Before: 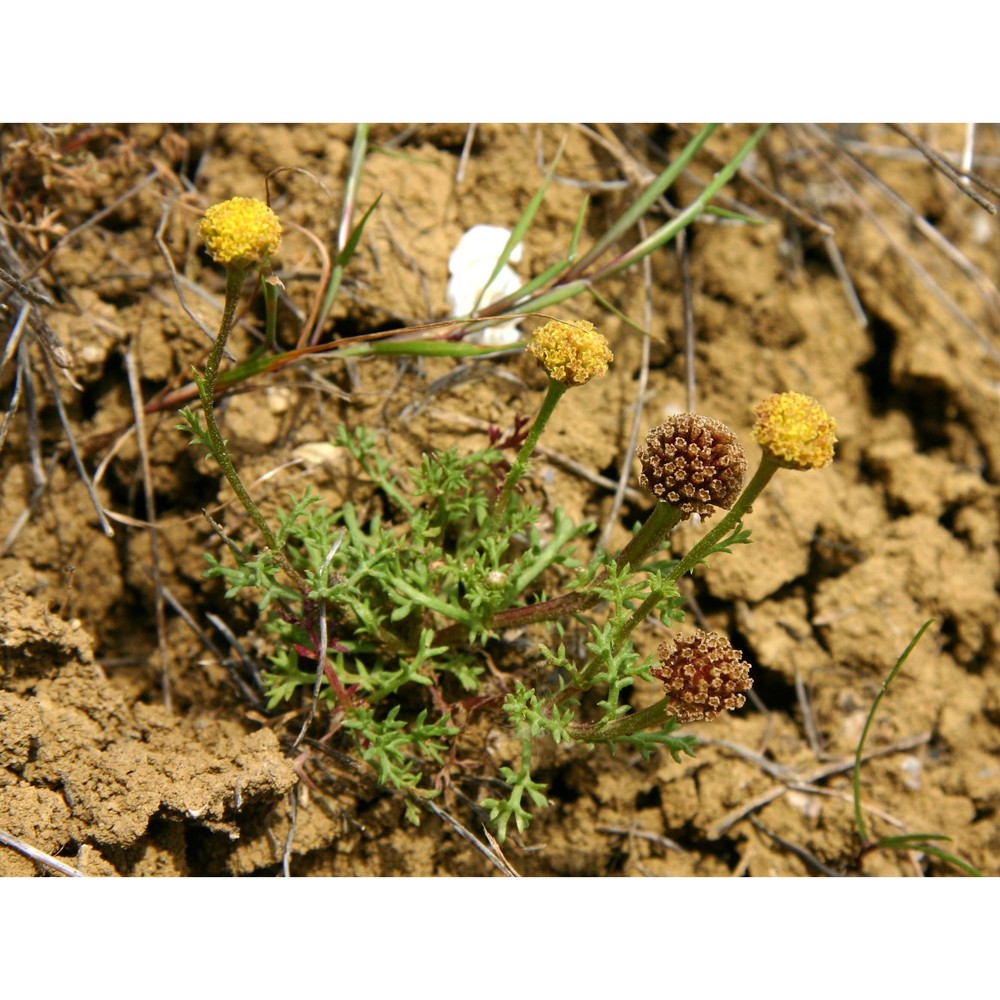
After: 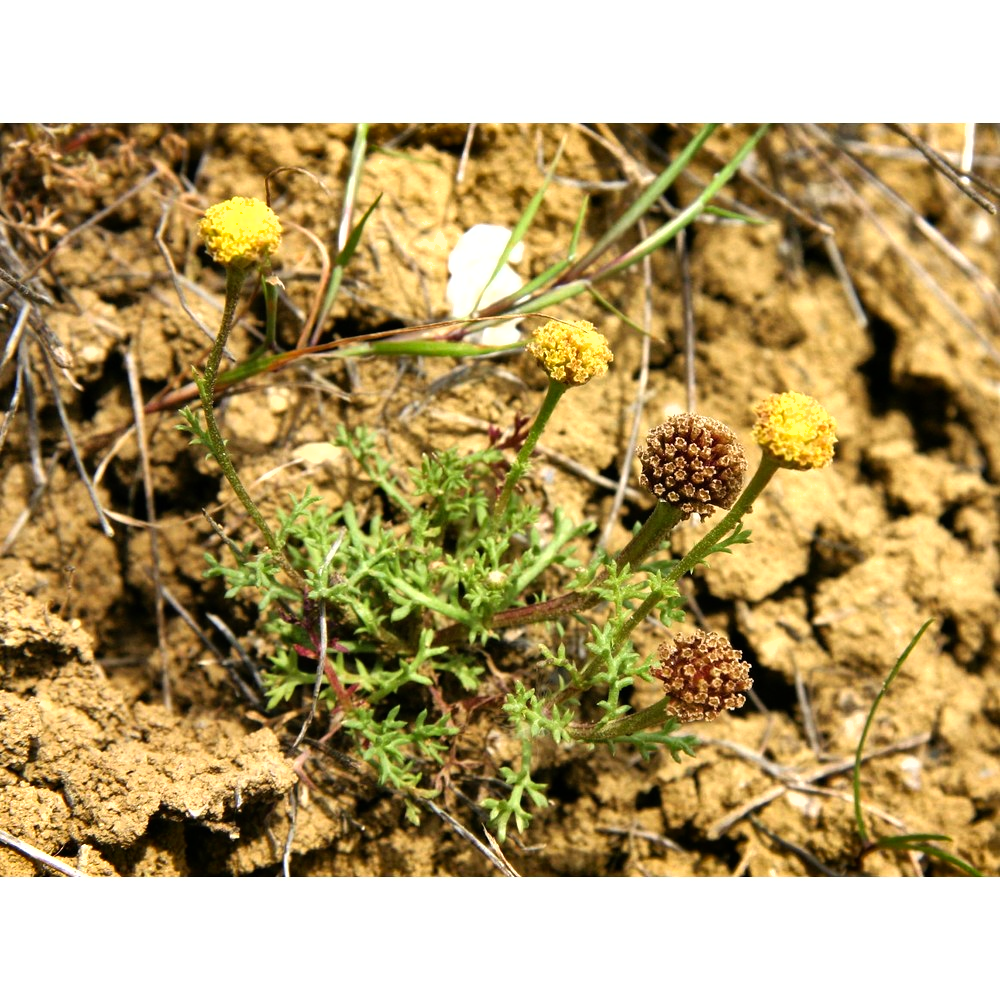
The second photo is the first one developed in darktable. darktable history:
tone equalizer: -8 EV -0.723 EV, -7 EV -0.679 EV, -6 EV -0.582 EV, -5 EV -0.413 EV, -3 EV 0.405 EV, -2 EV 0.6 EV, -1 EV 0.676 EV, +0 EV 0.757 EV
shadows and highlights: shadows 52.61, soften with gaussian
